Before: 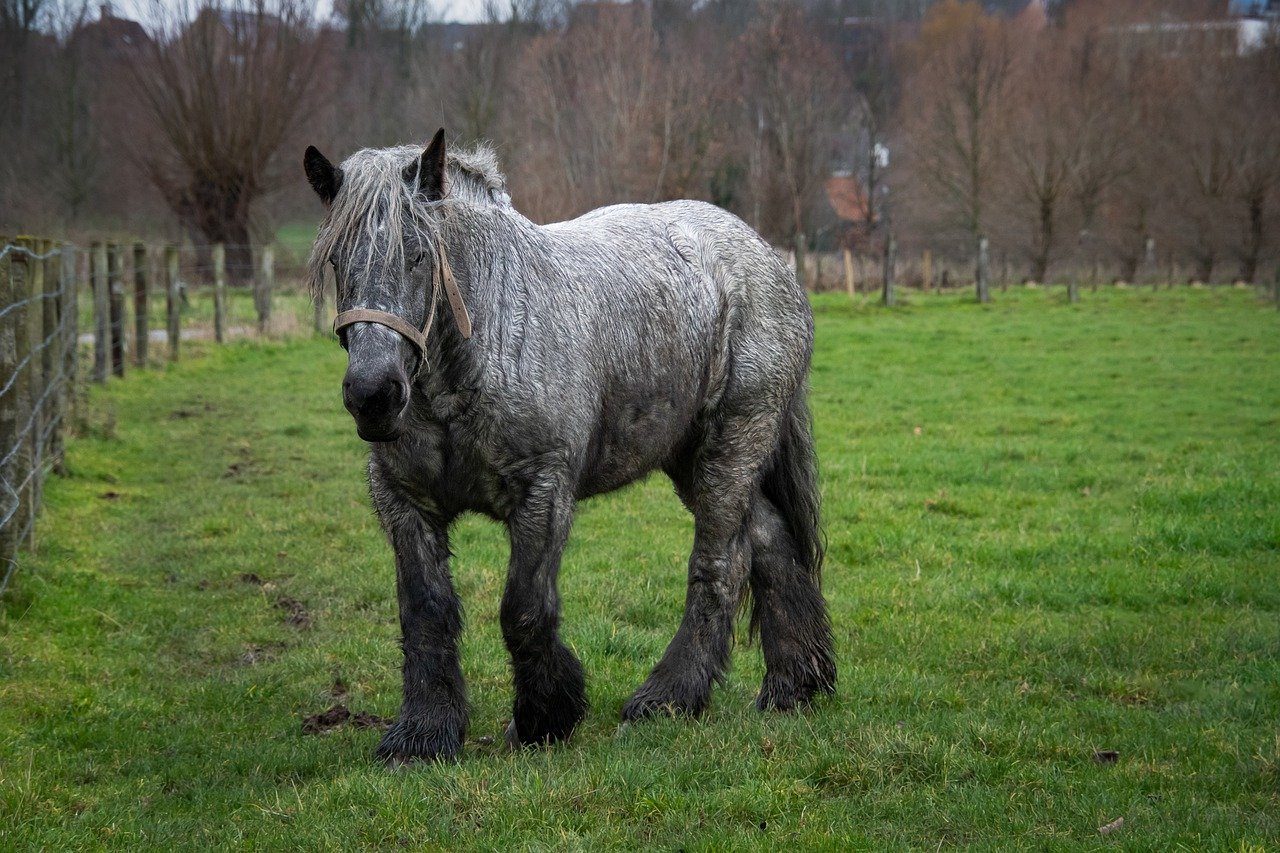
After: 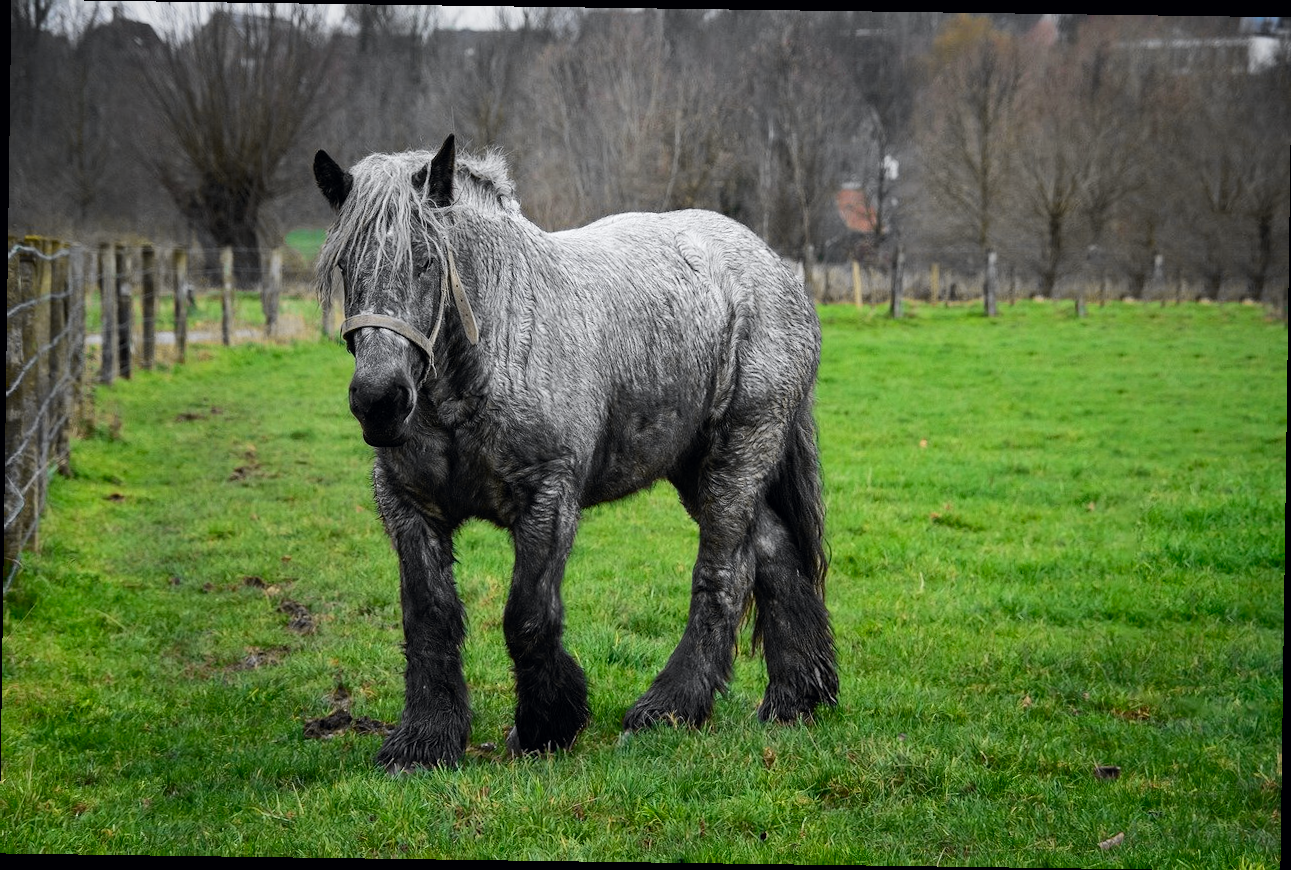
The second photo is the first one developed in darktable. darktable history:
rotate and perspective: rotation 0.8°, automatic cropping off
tone curve: curves: ch0 [(0, 0) (0.071, 0.047) (0.266, 0.26) (0.483, 0.554) (0.753, 0.811) (1, 0.983)]; ch1 [(0, 0) (0.346, 0.307) (0.408, 0.369) (0.463, 0.443) (0.482, 0.493) (0.502, 0.5) (0.517, 0.502) (0.55, 0.548) (0.597, 0.624) (0.651, 0.698) (1, 1)]; ch2 [(0, 0) (0.346, 0.34) (0.434, 0.46) (0.485, 0.494) (0.5, 0.494) (0.517, 0.506) (0.535, 0.529) (0.583, 0.611) (0.625, 0.666) (1, 1)], color space Lab, independent channels, preserve colors none
